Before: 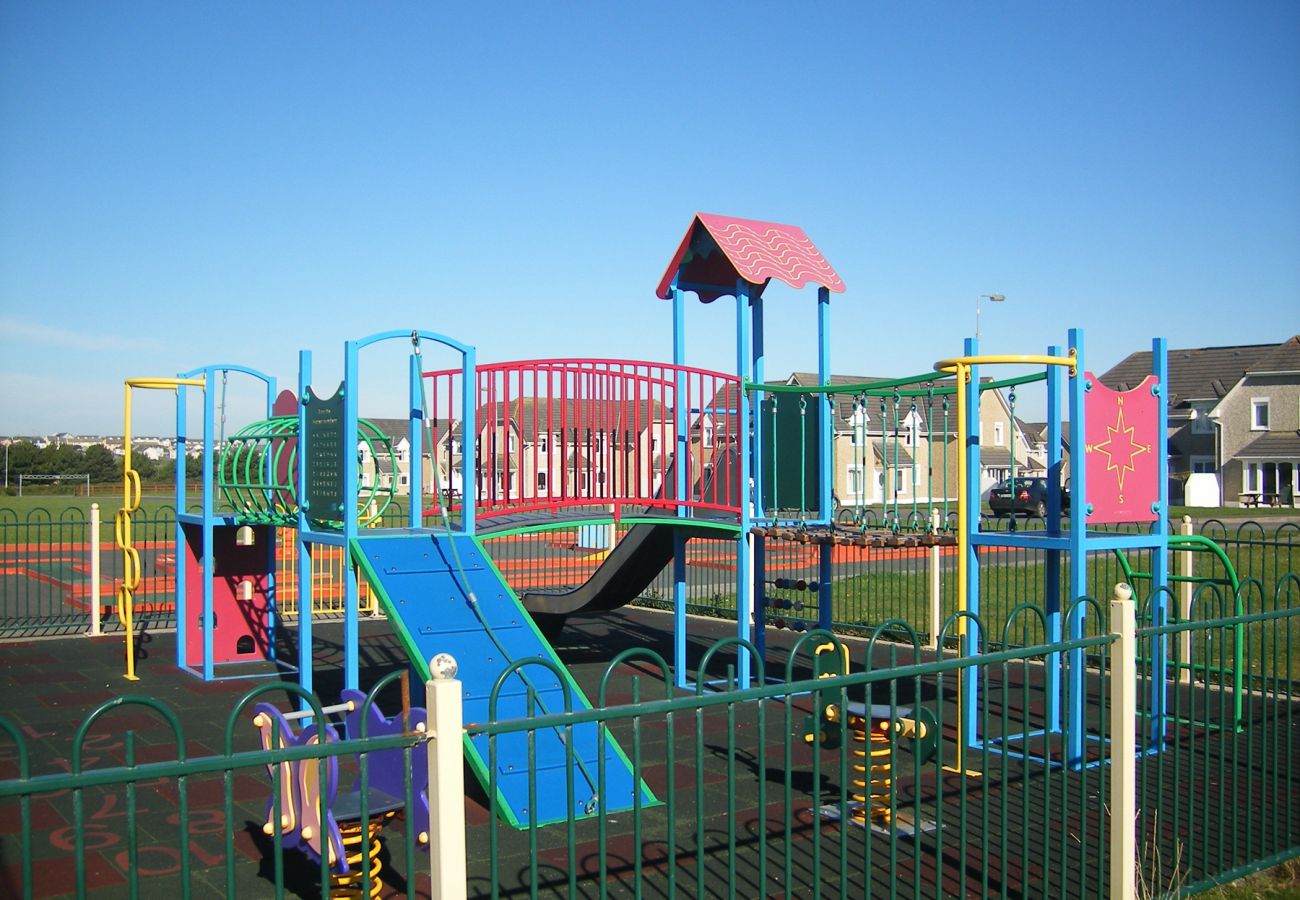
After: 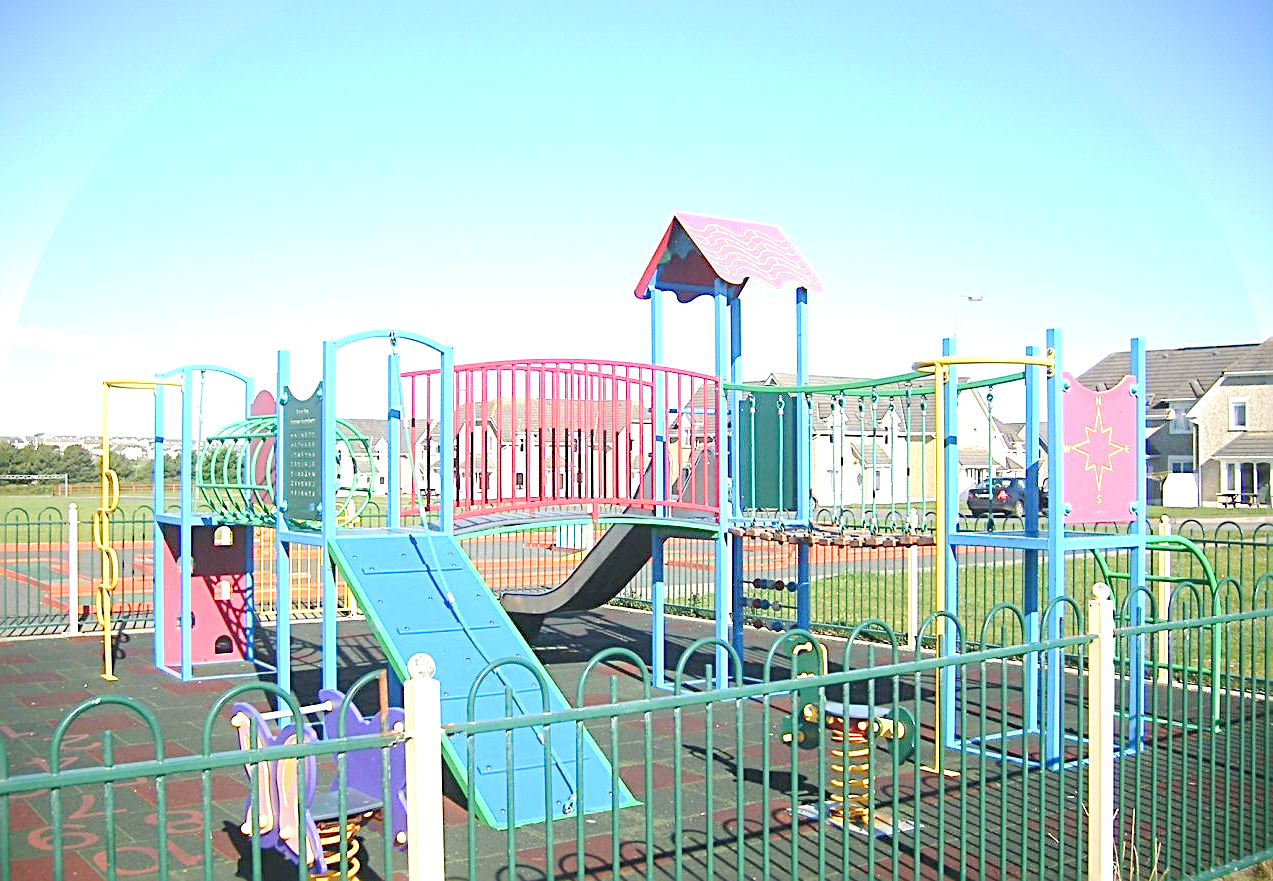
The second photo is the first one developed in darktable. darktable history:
exposure: black level correction 0, exposure 1.6 EV, compensate exposure bias true, compensate highlight preservation false
sharpen: radius 2.676, amount 0.669
base curve: curves: ch0 [(0, 0) (0.158, 0.273) (0.879, 0.895) (1, 1)], preserve colors none
crop: left 1.743%, right 0.268%, bottom 2.011%
color balance rgb: contrast -10%
tone equalizer: on, module defaults
vignetting: fall-off start 100%, fall-off radius 71%, brightness -0.434, saturation -0.2, width/height ratio 1.178, dithering 8-bit output, unbound false
